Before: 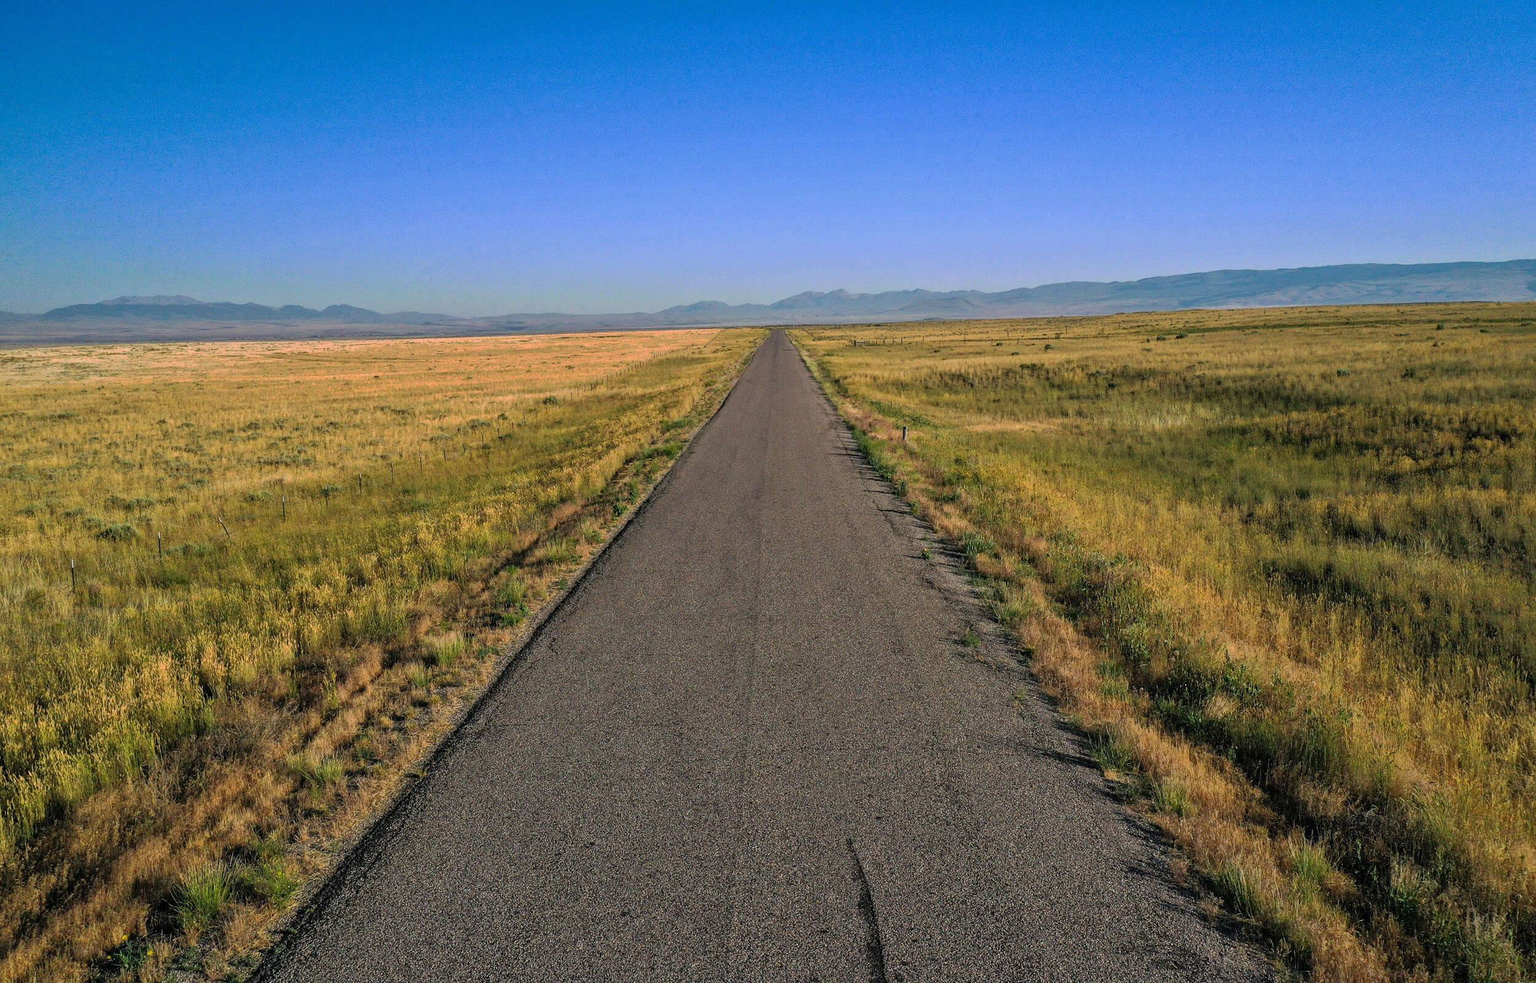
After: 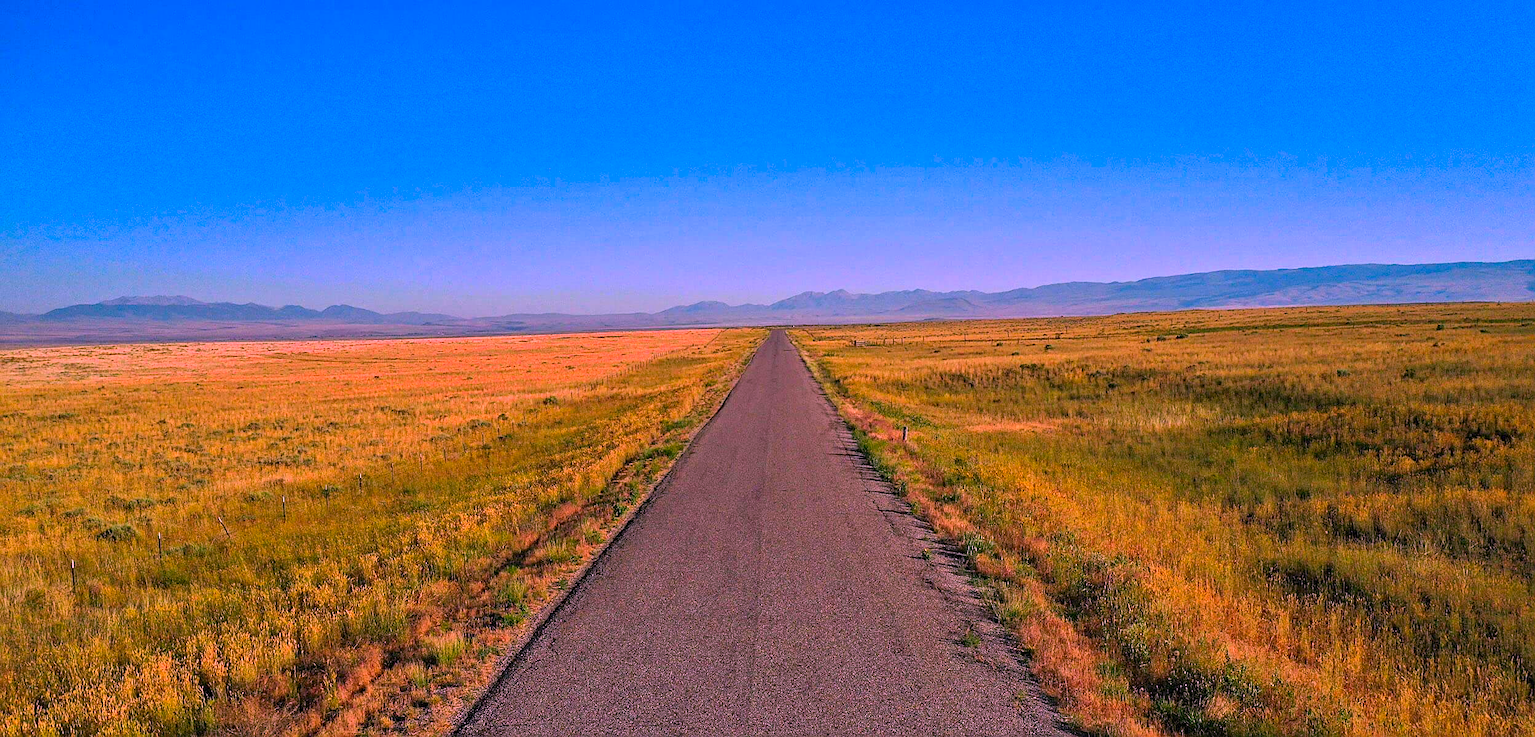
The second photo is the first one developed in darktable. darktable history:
crop: bottom 24.988%
sharpen: on, module defaults
color correction: highlights a* 19.5, highlights b* -11.53, saturation 1.69
